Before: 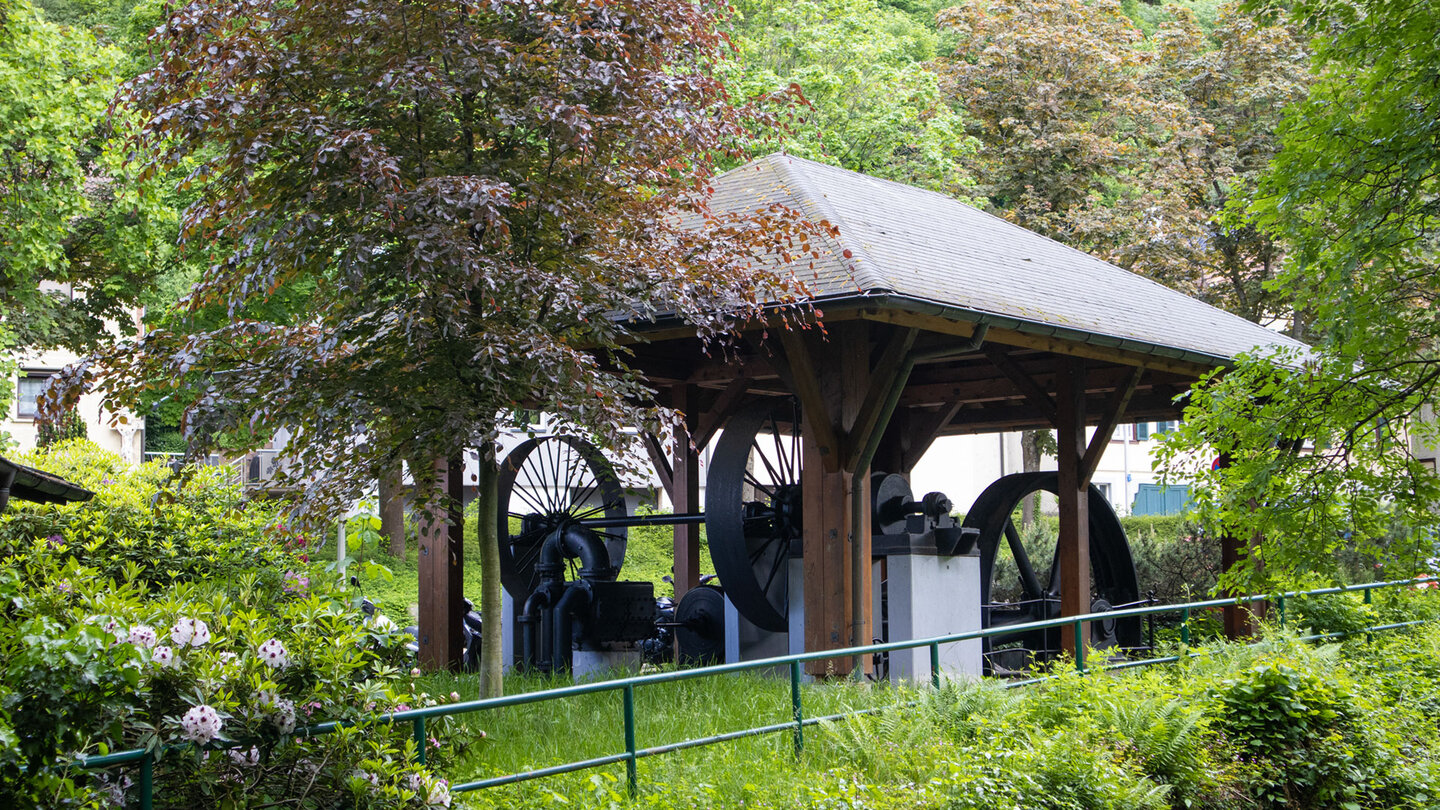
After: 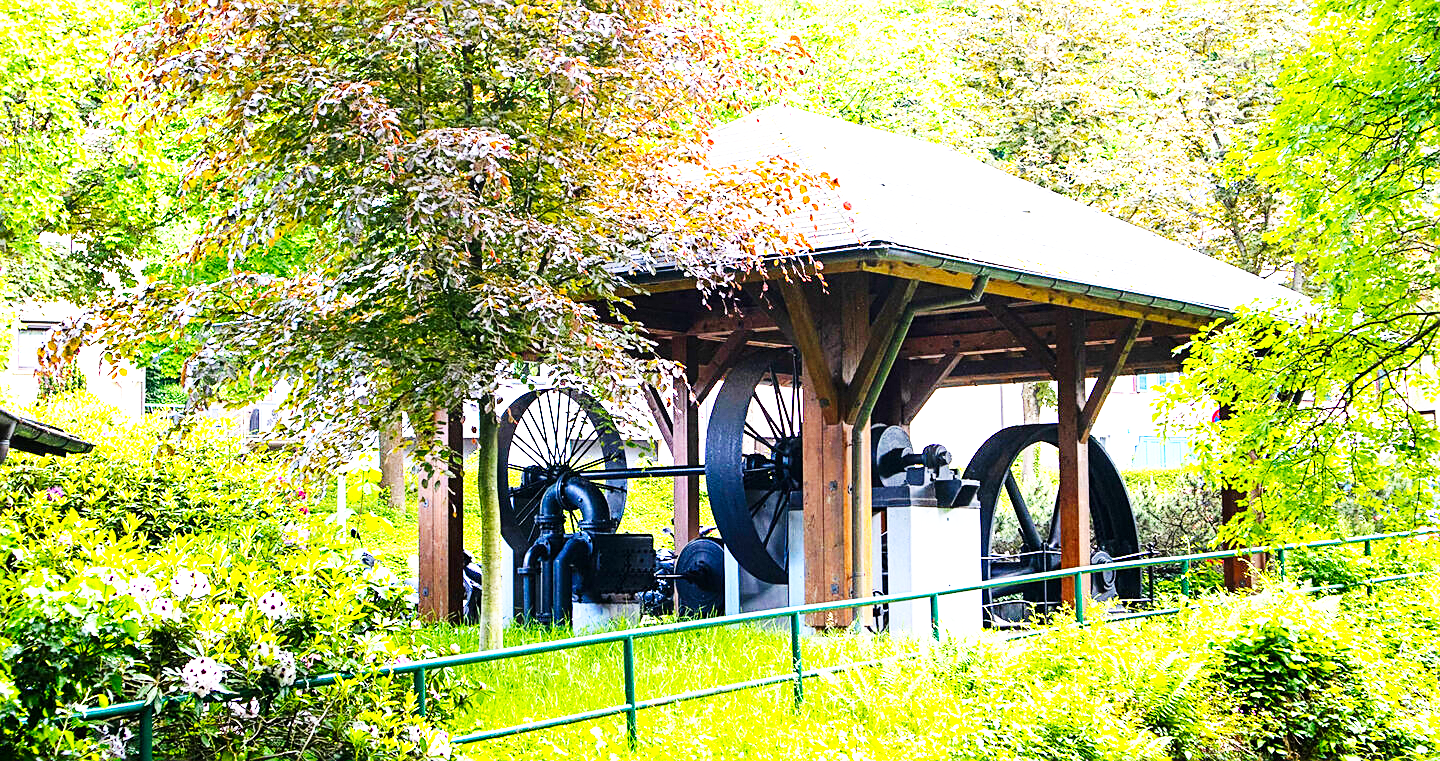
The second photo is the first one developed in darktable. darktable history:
sharpen: on, module defaults
color balance rgb: perceptual saturation grading › global saturation 30.812%, perceptual brilliance grading › global brilliance 2.92%, perceptual brilliance grading › highlights -3.345%, perceptual brilliance grading › shadows 3.338%
base curve: curves: ch0 [(0, 0) (0.007, 0.004) (0.027, 0.03) (0.046, 0.07) (0.207, 0.54) (0.442, 0.872) (0.673, 0.972) (1, 1)], preserve colors none
contrast brightness saturation: contrast 0.144
crop and rotate: top 6.019%
exposure: black level correction 0, exposure 1.2 EV, compensate exposure bias true, compensate highlight preservation false
shadows and highlights: shadows 25.99, highlights -24.51
